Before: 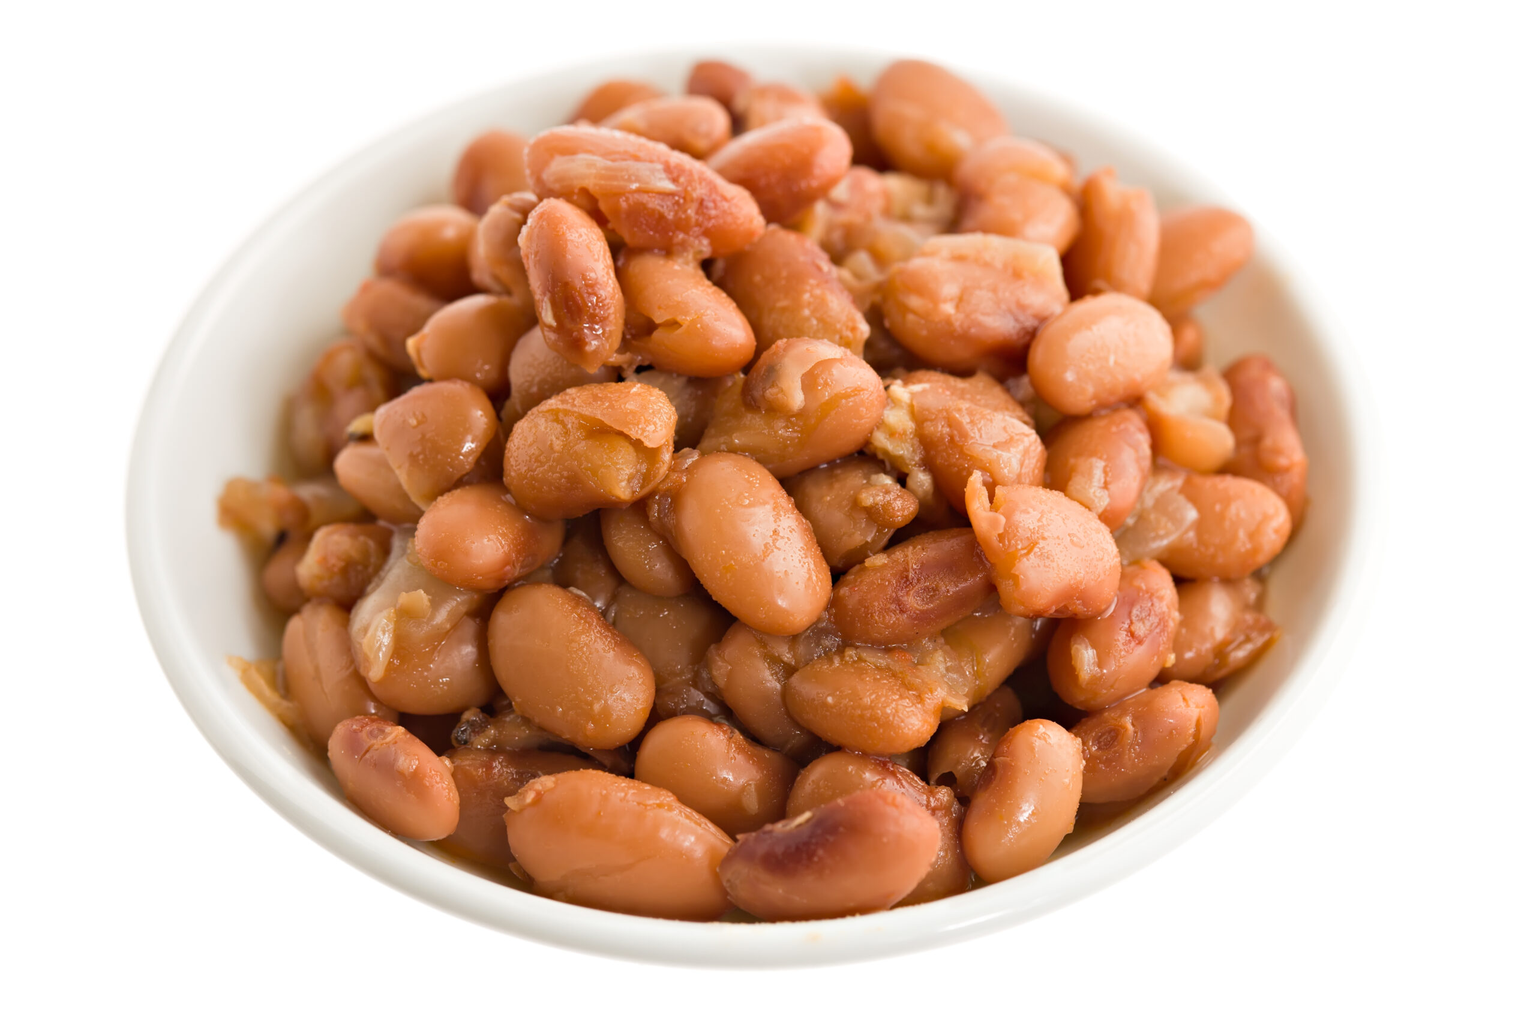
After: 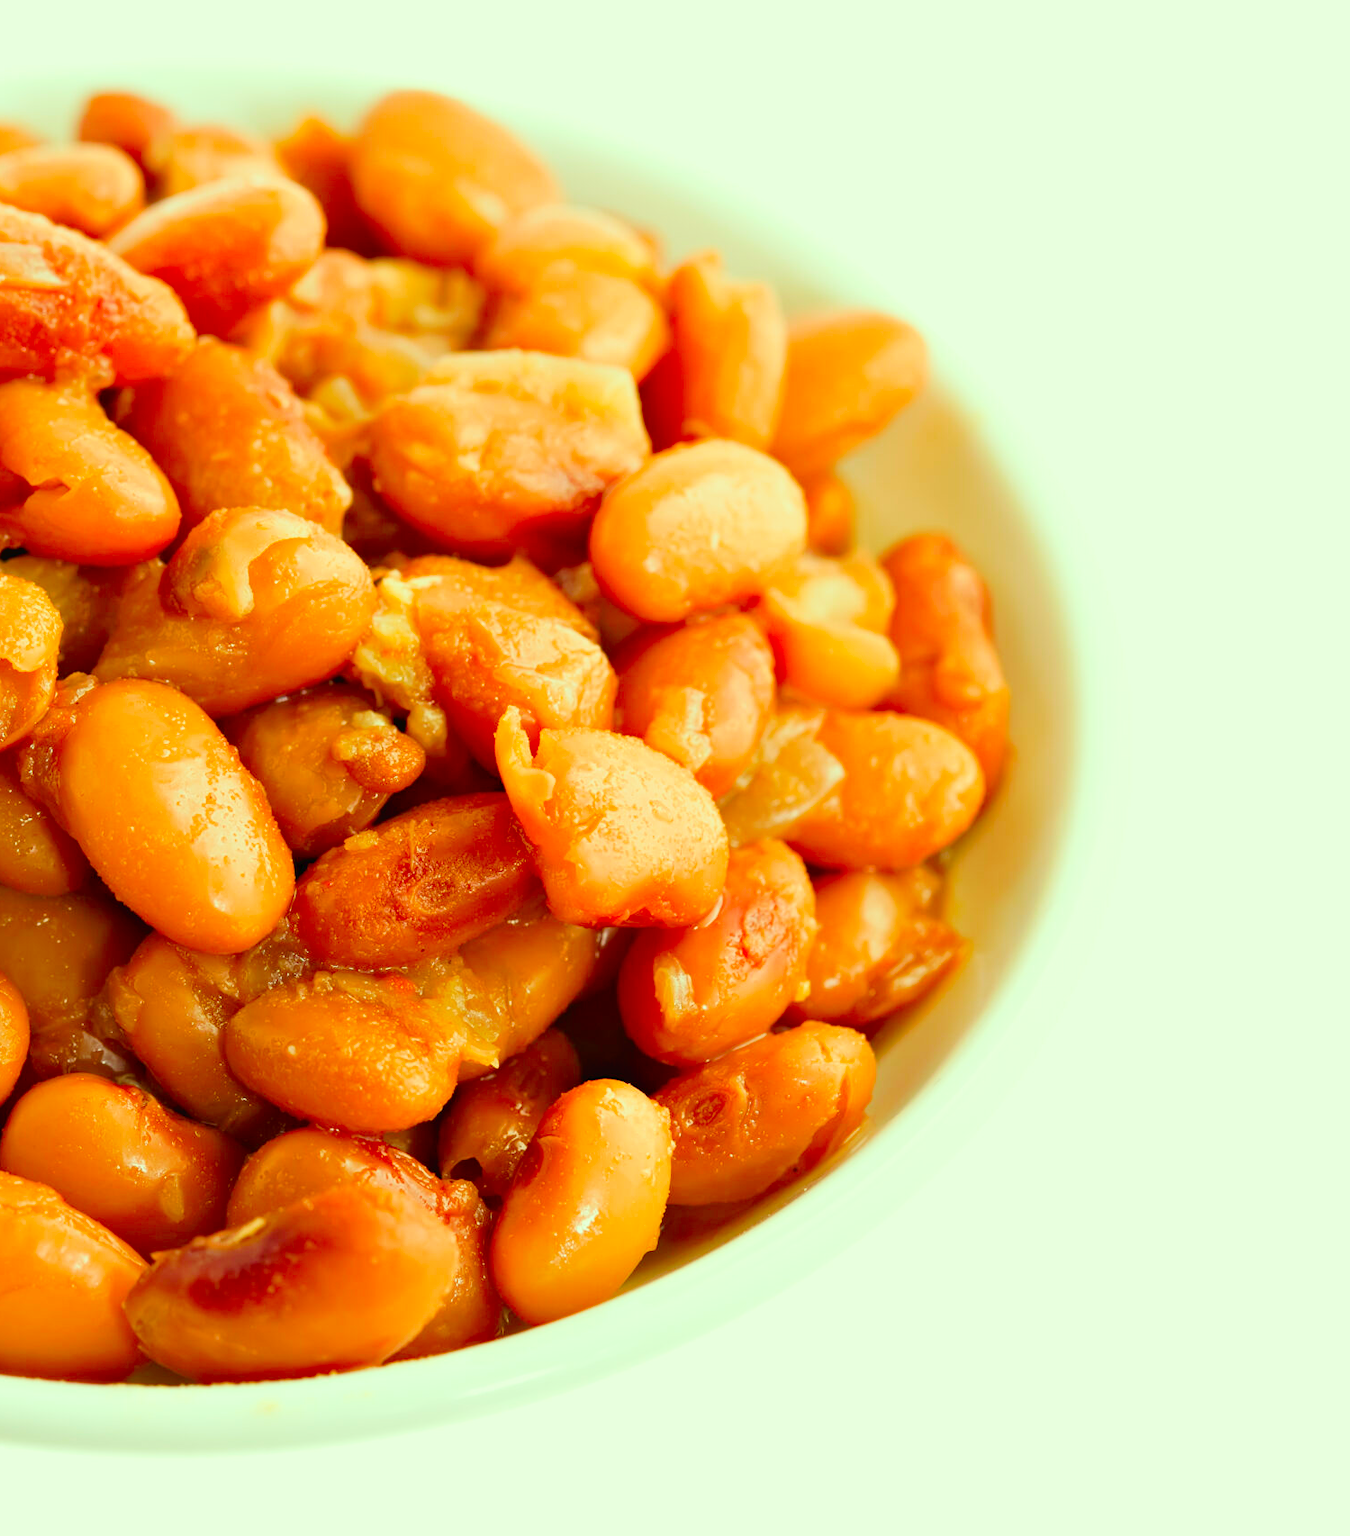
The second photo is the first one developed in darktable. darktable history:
tone curve: curves: ch0 [(0, 0) (0.003, 0.019) (0.011, 0.022) (0.025, 0.025) (0.044, 0.04) (0.069, 0.069) (0.1, 0.108) (0.136, 0.152) (0.177, 0.199) (0.224, 0.26) (0.277, 0.321) (0.335, 0.392) (0.399, 0.472) (0.468, 0.547) (0.543, 0.624) (0.623, 0.713) (0.709, 0.786) (0.801, 0.865) (0.898, 0.939) (1, 1)], preserve colors none
color correction: highlights a* -10.77, highlights b* 9.8, saturation 1.72
velvia: strength 6%
crop: left 41.402%
